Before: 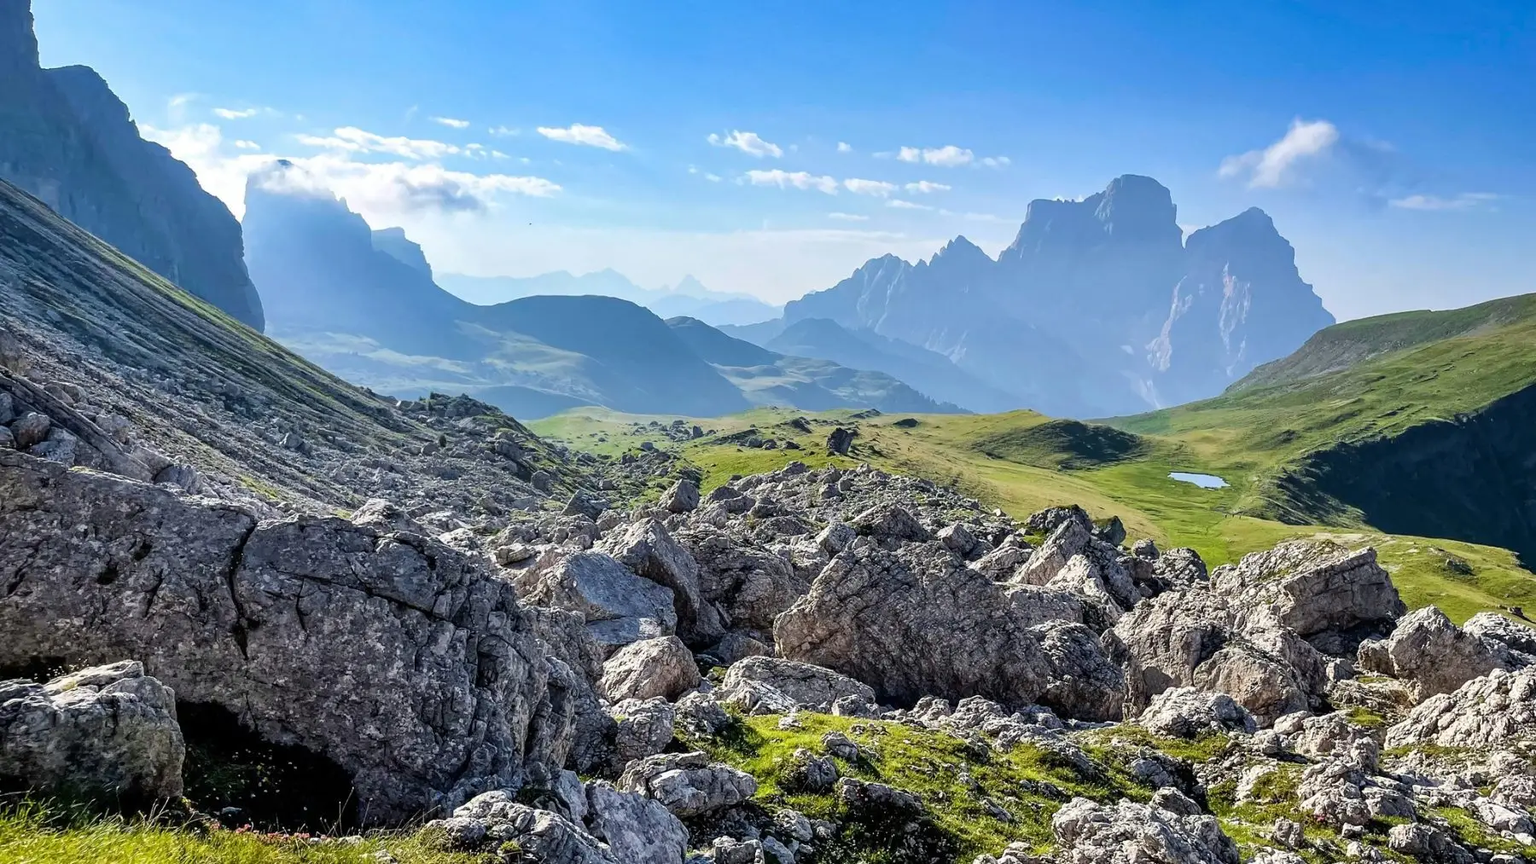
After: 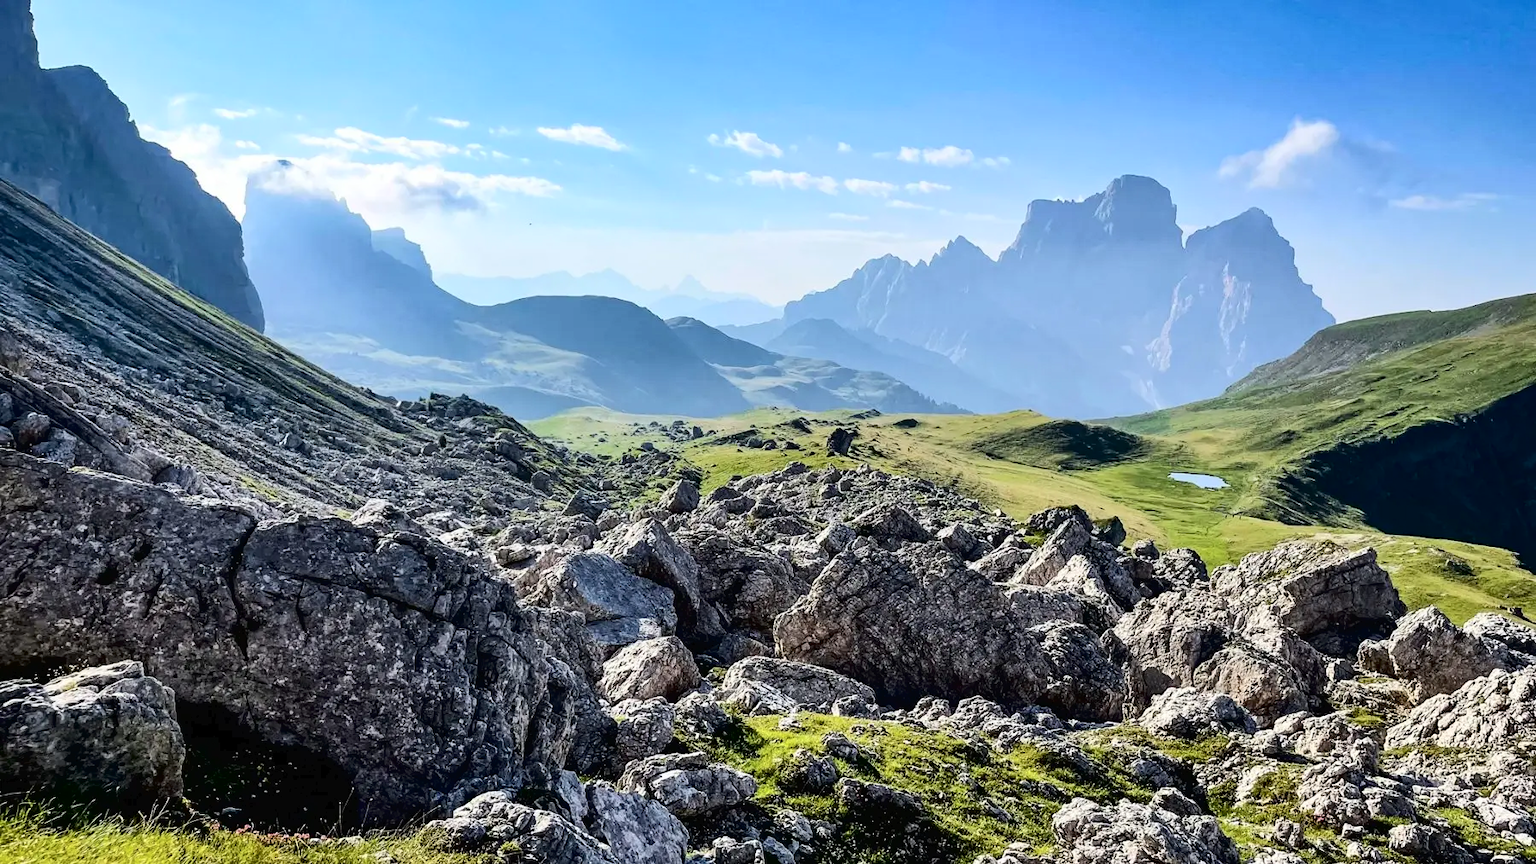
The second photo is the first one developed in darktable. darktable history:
tone curve: curves: ch0 [(0, 0) (0.003, 0.016) (0.011, 0.016) (0.025, 0.016) (0.044, 0.016) (0.069, 0.016) (0.1, 0.026) (0.136, 0.047) (0.177, 0.088) (0.224, 0.14) (0.277, 0.2) (0.335, 0.276) (0.399, 0.37) (0.468, 0.47) (0.543, 0.583) (0.623, 0.698) (0.709, 0.779) (0.801, 0.858) (0.898, 0.929) (1, 1)], color space Lab, independent channels, preserve colors none
